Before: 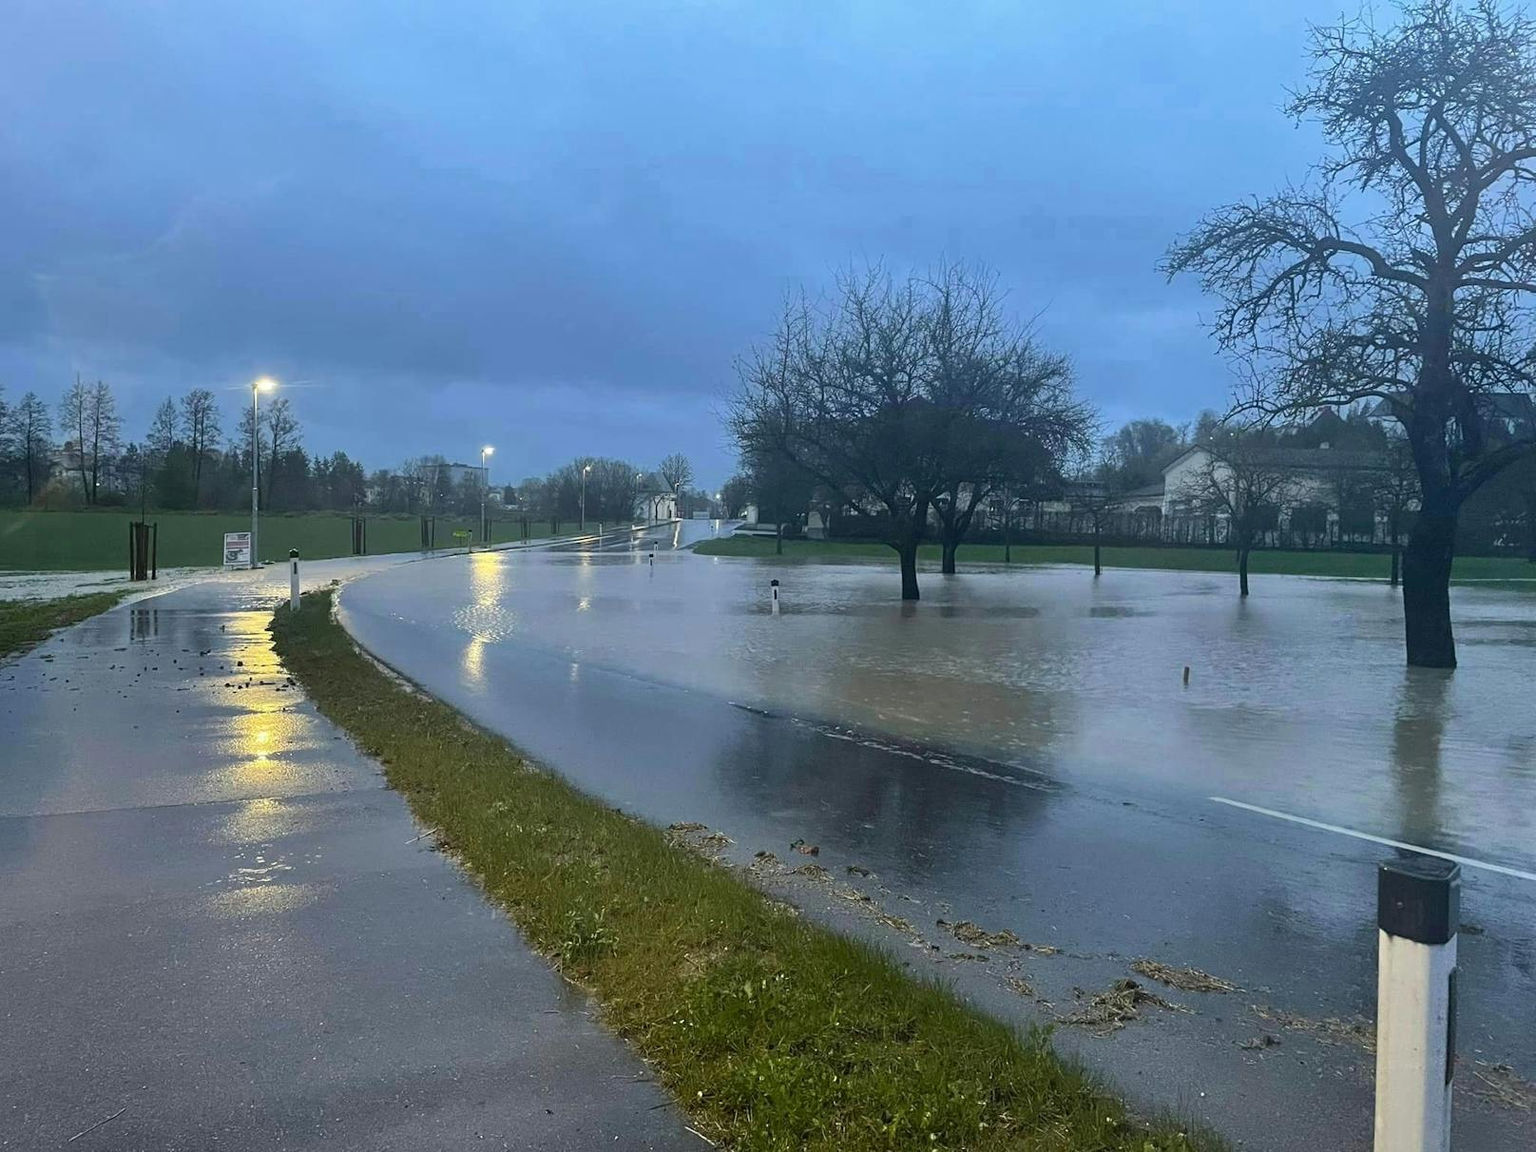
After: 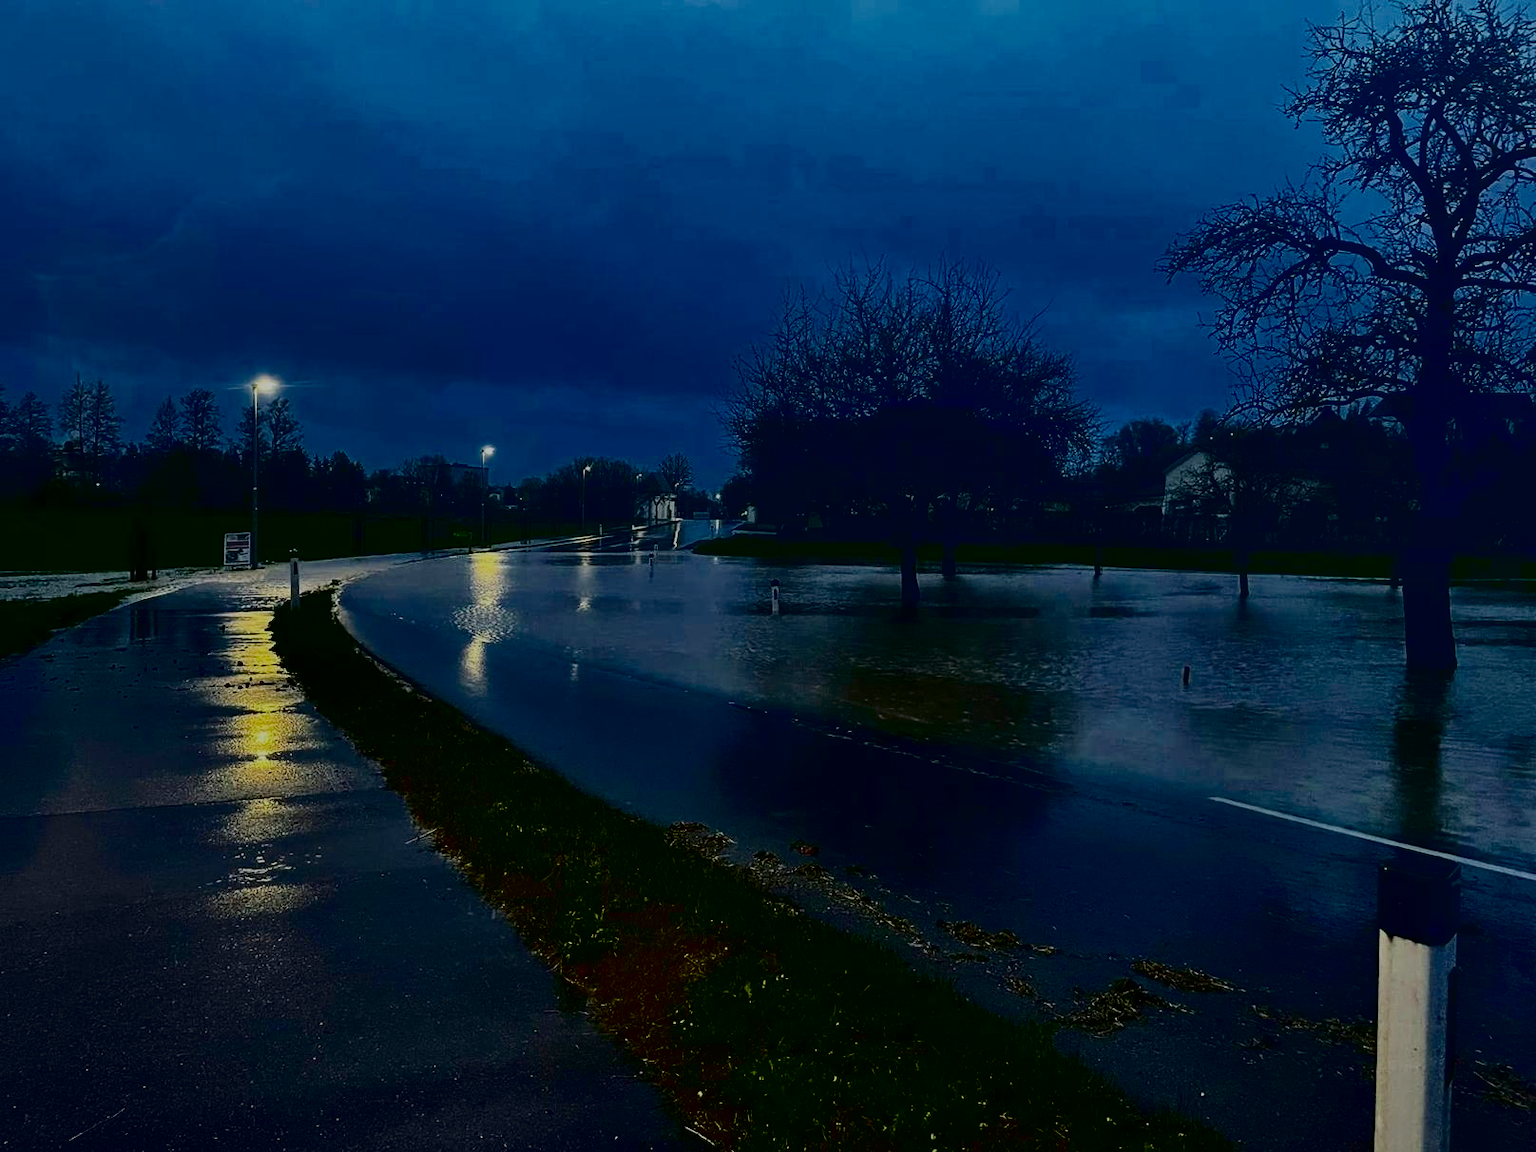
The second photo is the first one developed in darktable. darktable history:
filmic rgb: black relative exposure -8.02 EV, white relative exposure 8.04 EV, target black luminance 0%, hardness 2.42, latitude 75.99%, contrast 0.555, shadows ↔ highlights balance 0.007%
contrast brightness saturation: contrast 0.751, brightness -0.995, saturation 0.981
